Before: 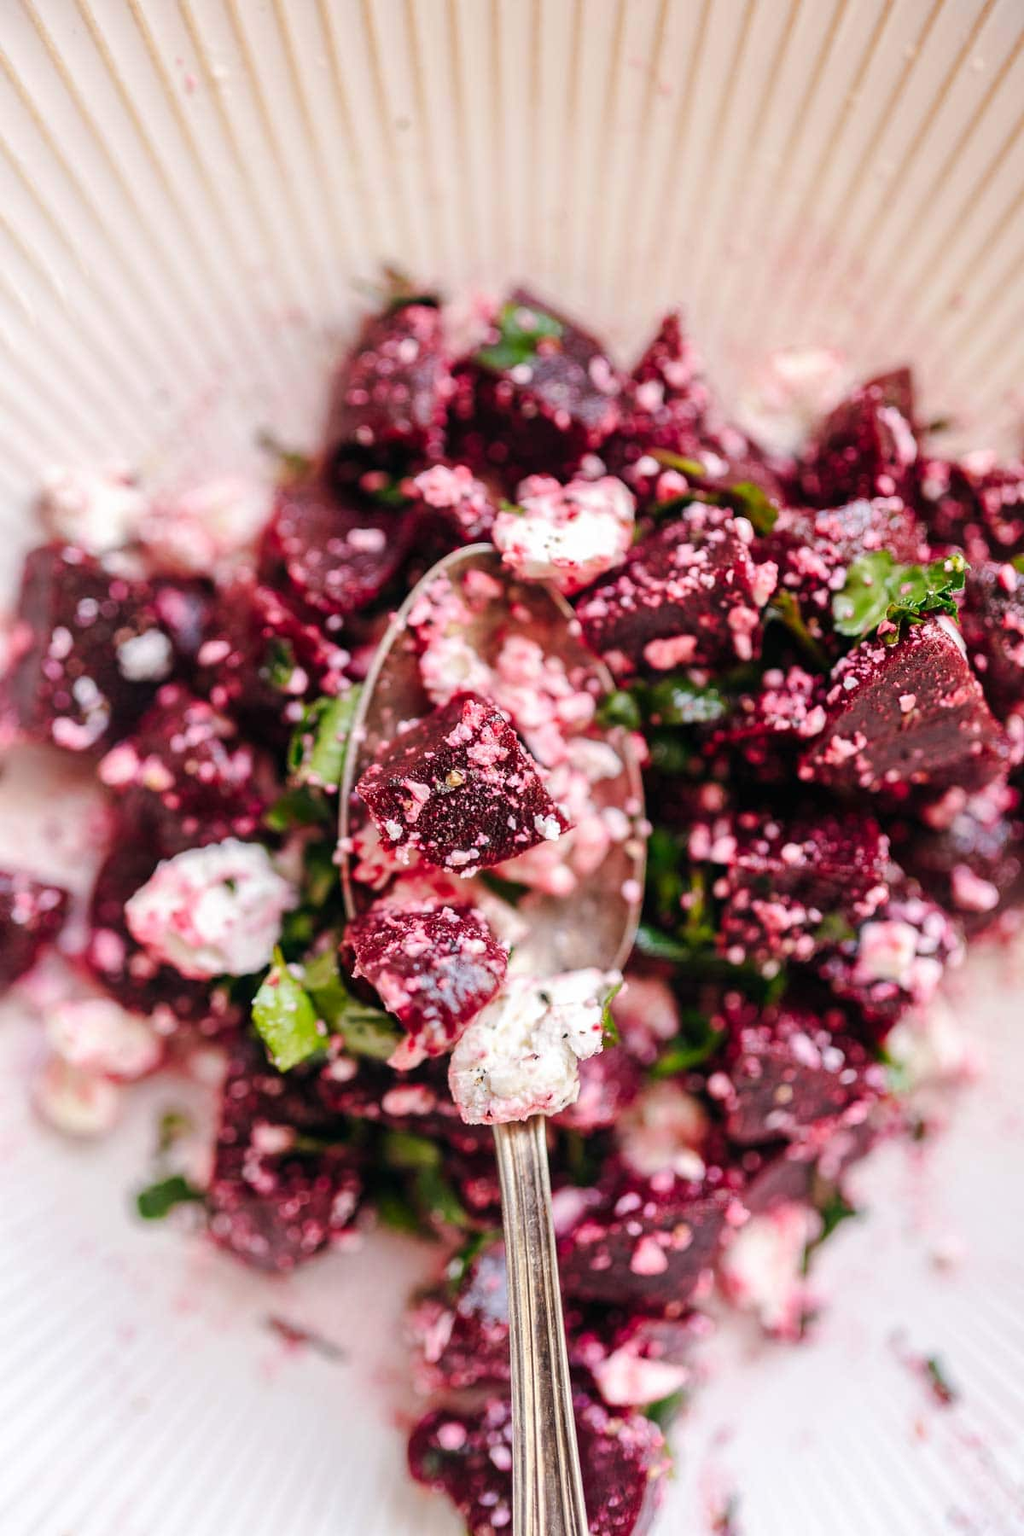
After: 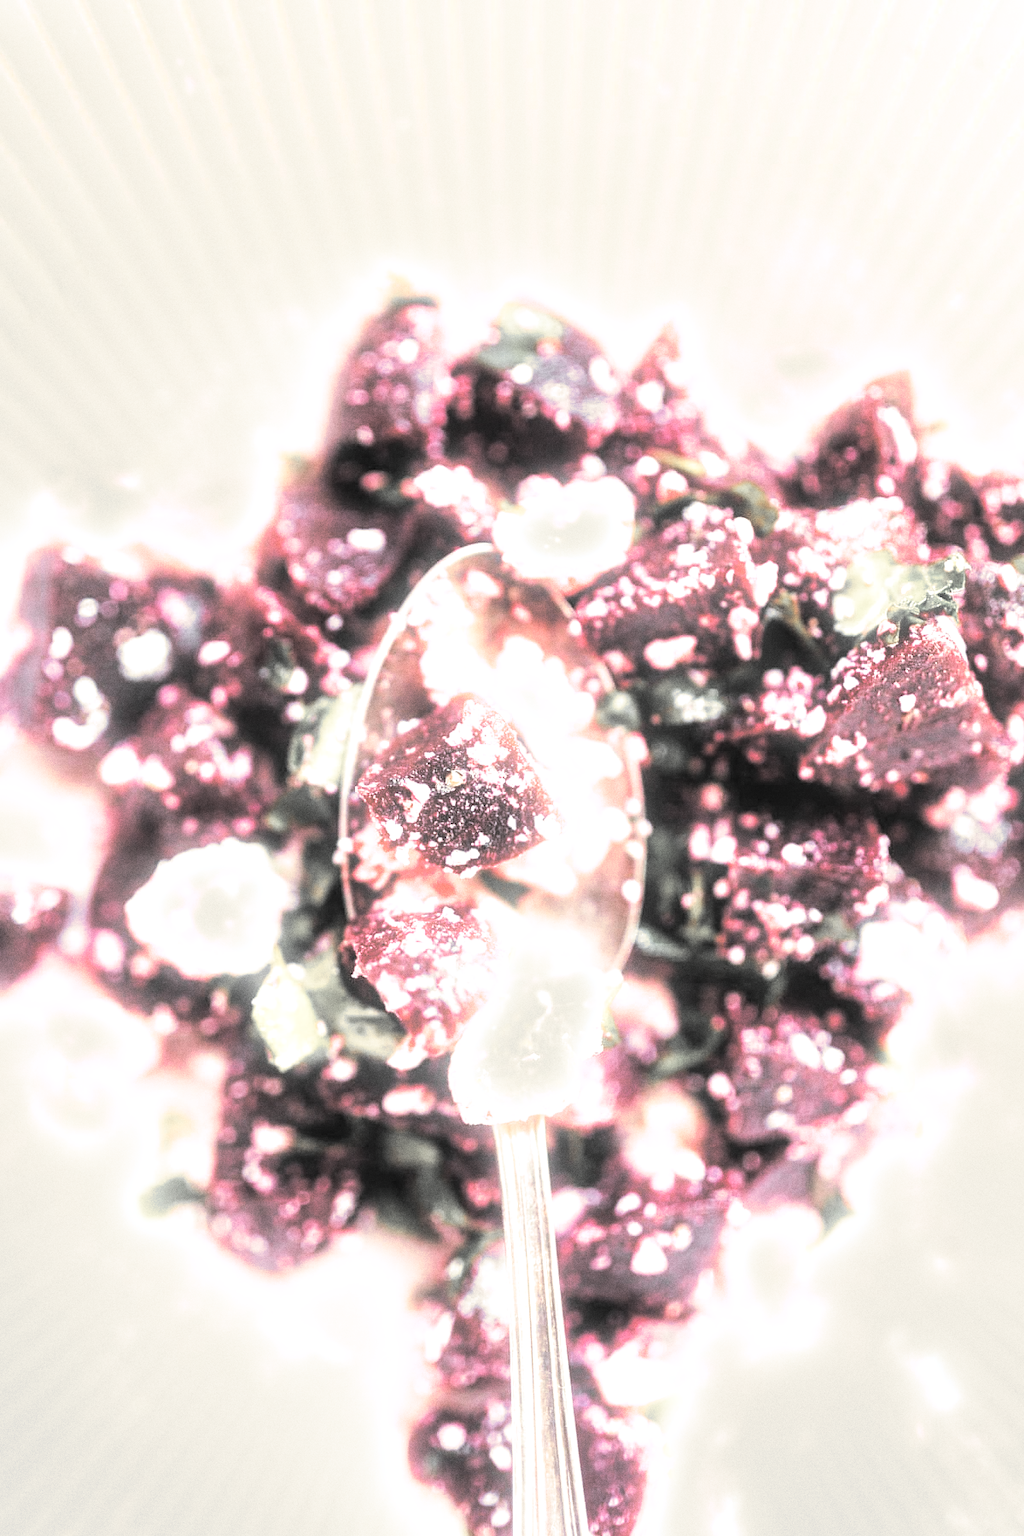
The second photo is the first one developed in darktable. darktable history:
bloom: size 5%, threshold 95%, strength 15%
exposure: black level correction 0, exposure 0.9 EV, compensate highlight preservation false
white balance: red 0.931, blue 1.11
split-toning: shadows › hue 43.2°, shadows › saturation 0, highlights › hue 50.4°, highlights › saturation 1
tone equalizer: -8 EV -0.417 EV, -7 EV -0.389 EV, -6 EV -0.333 EV, -5 EV -0.222 EV, -3 EV 0.222 EV, -2 EV 0.333 EV, -1 EV 0.389 EV, +0 EV 0.417 EV, edges refinement/feathering 500, mask exposure compensation -1.57 EV, preserve details no
color zones: curves: ch1 [(0, 0.638) (0.193, 0.442) (0.286, 0.15) (0.429, 0.14) (0.571, 0.142) (0.714, 0.154) (0.857, 0.175) (1, 0.638)]
contrast brightness saturation: brightness 0.18, saturation -0.5
grain: coarseness 0.47 ISO
